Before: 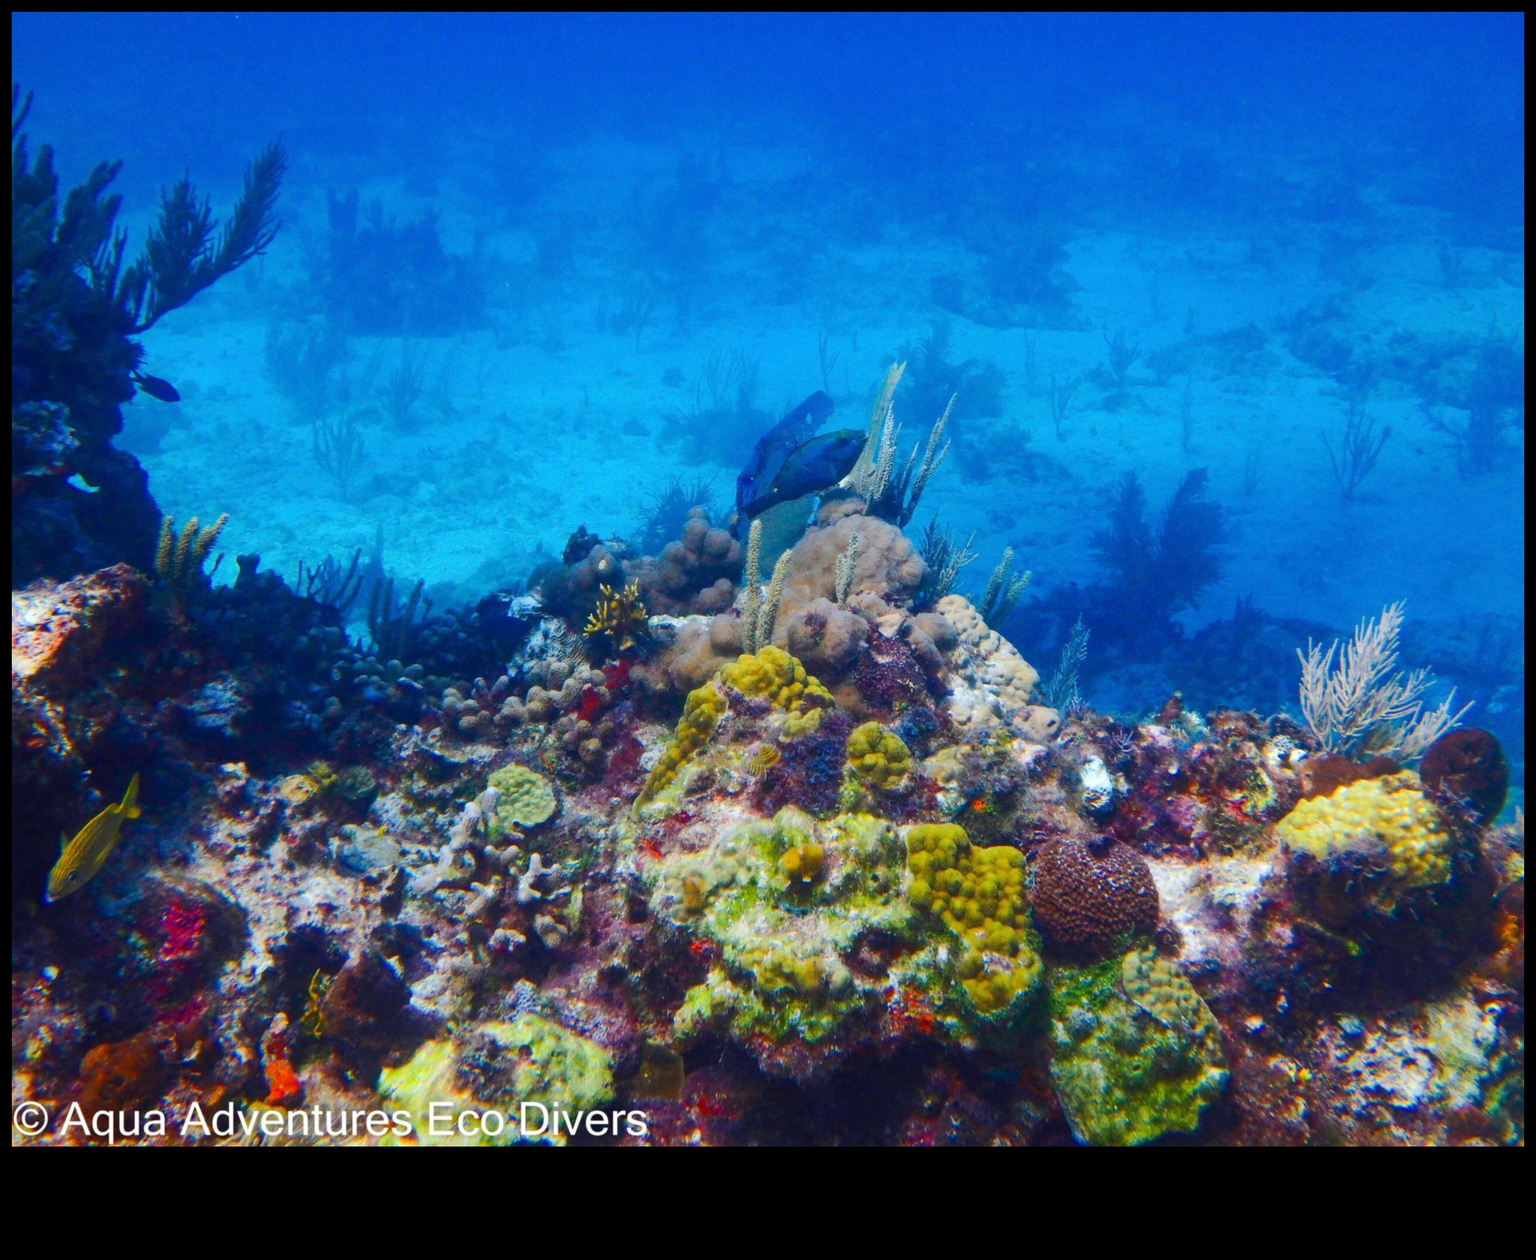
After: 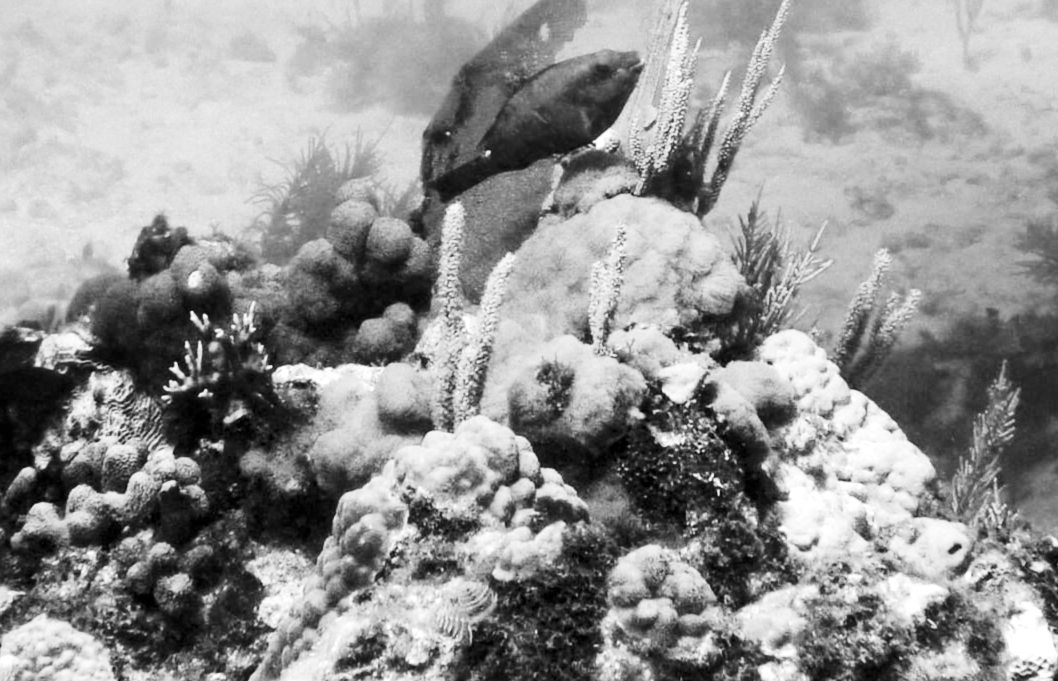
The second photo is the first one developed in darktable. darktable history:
exposure: exposure 1.212 EV, compensate exposure bias true, compensate highlight preservation false
crop: left 31.737%, top 31.734%, right 27.57%, bottom 36.3%
local contrast: highlights 105%, shadows 99%, detail 120%, midtone range 0.2
velvia: strength 15.34%
tone curve: curves: ch0 [(0, 0) (0.055, 0.031) (0.282, 0.215) (0.729, 0.785) (1, 1)], color space Lab, independent channels, preserve colors none
tone equalizer: -8 EV 0.264 EV, -7 EV 0.406 EV, -6 EV 0.391 EV, -5 EV 0.272 EV, -3 EV -0.251 EV, -2 EV -0.397 EV, -1 EV -0.438 EV, +0 EV -0.249 EV
filmic rgb: black relative exposure -5.03 EV, white relative exposure 3.55 EV, hardness 3.18, contrast 1.192, highlights saturation mix -49.87%, preserve chrominance no, color science v3 (2019), use custom middle-gray values true
